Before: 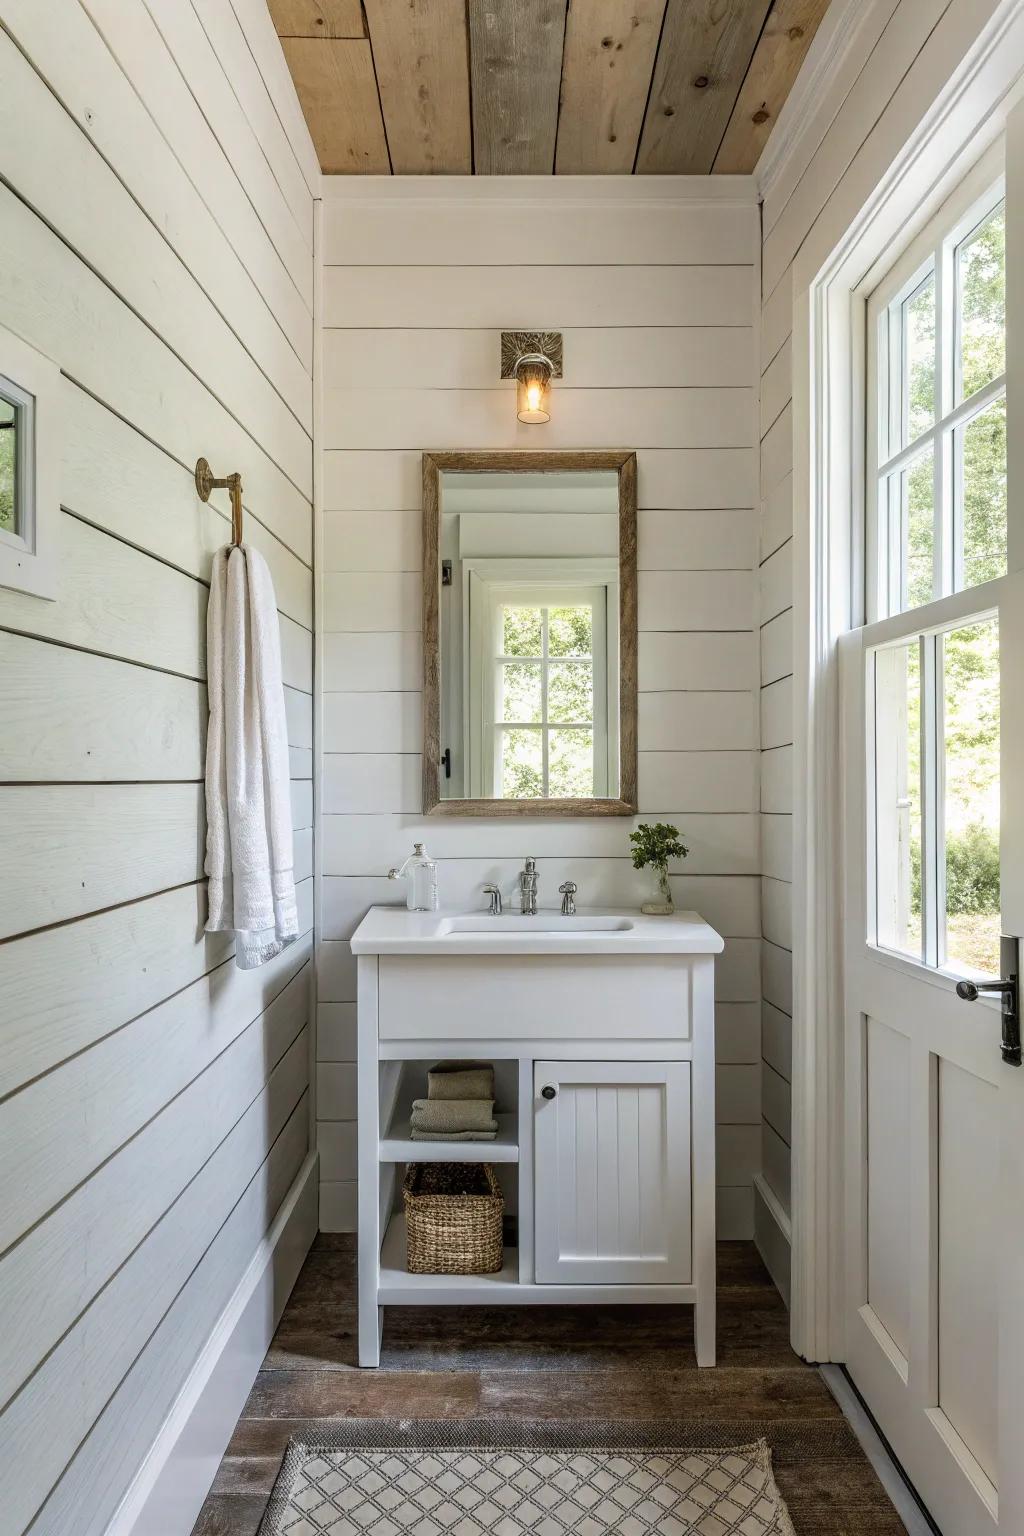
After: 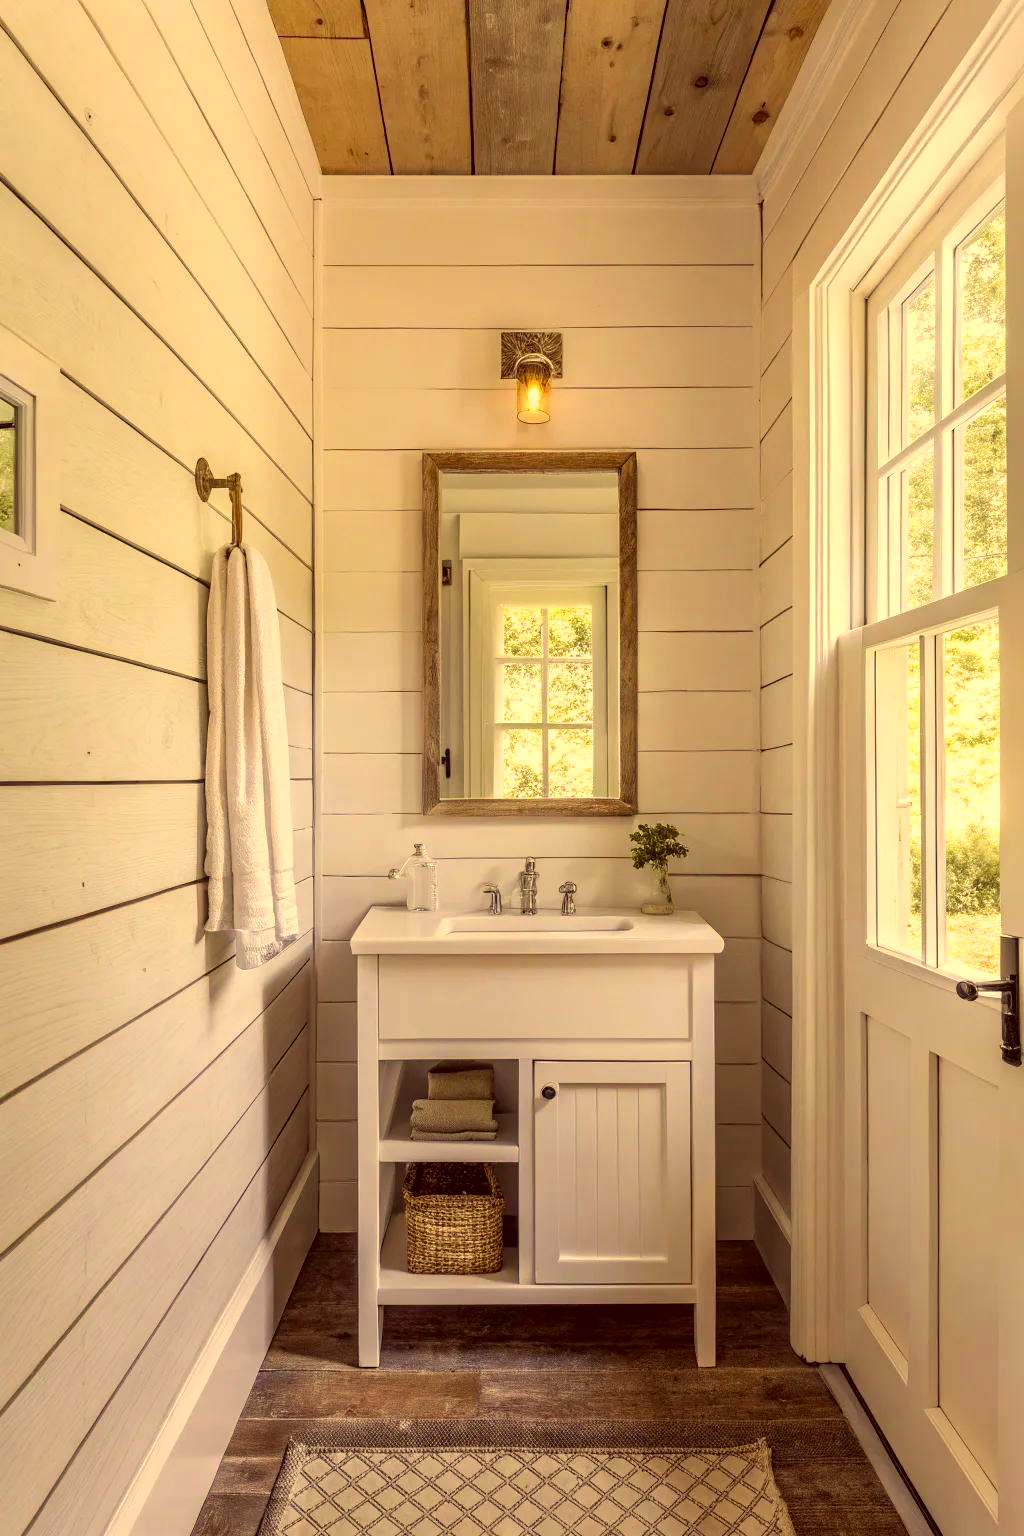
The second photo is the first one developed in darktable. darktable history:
color correction: highlights a* 10.16, highlights b* 38.68, shadows a* 14.39, shadows b* 3.07
exposure: exposure 0.152 EV, compensate highlight preservation false
